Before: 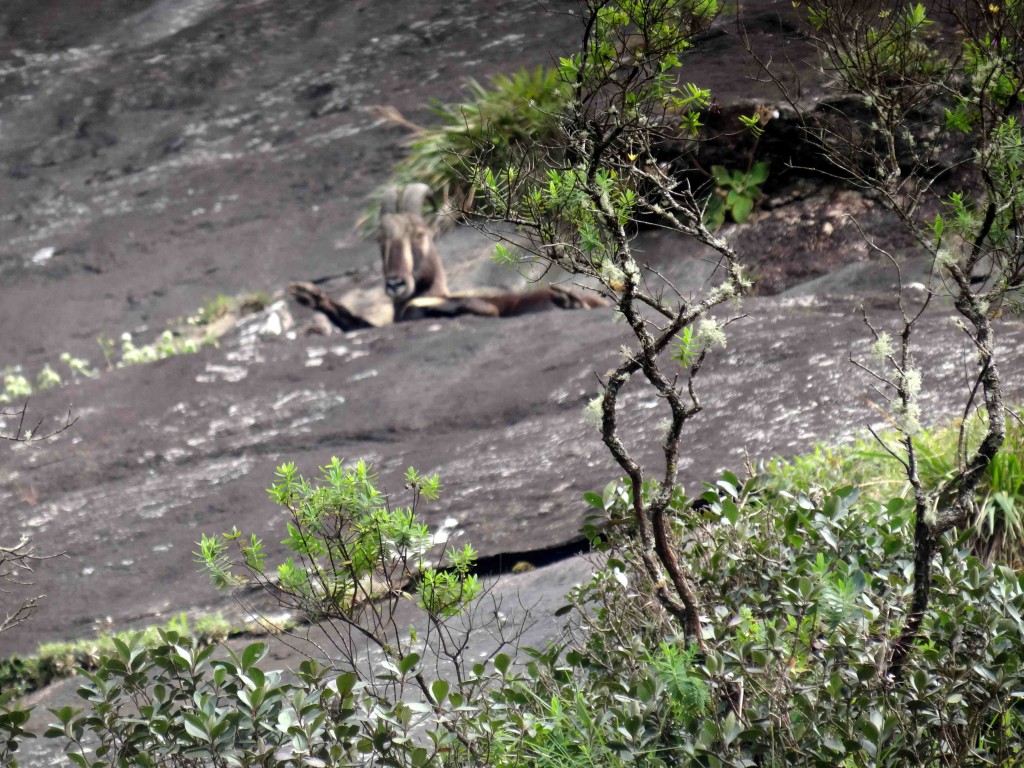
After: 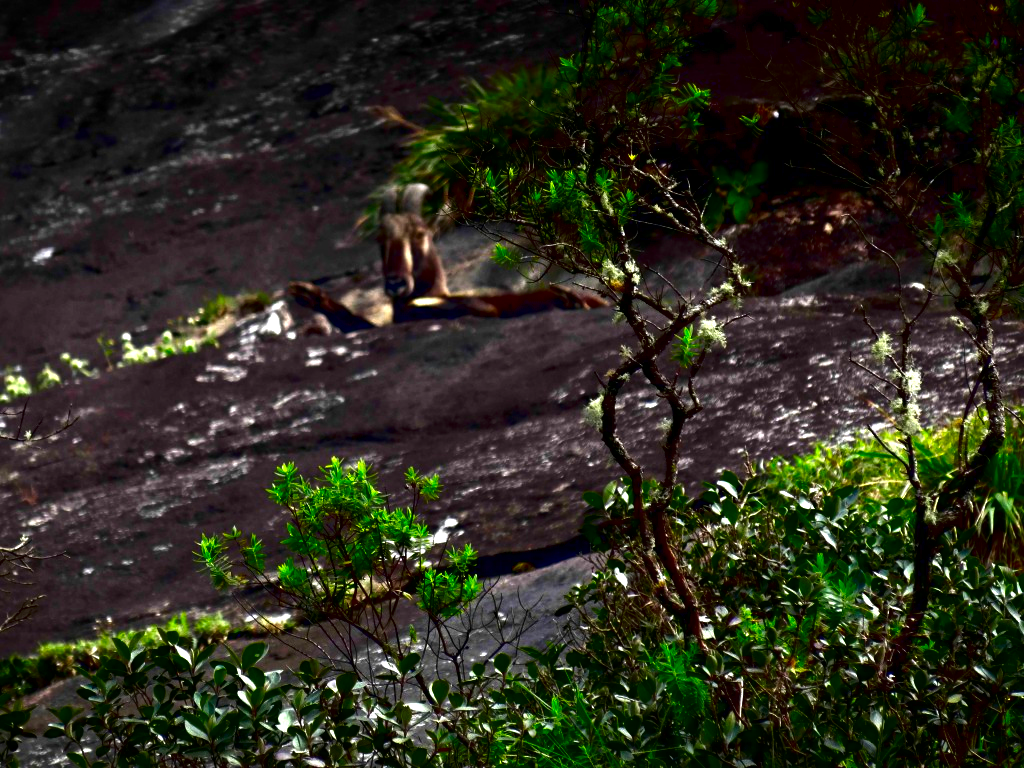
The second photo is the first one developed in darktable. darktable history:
exposure: exposure 0.207 EV, compensate highlight preservation false
white balance: emerald 1
contrast brightness saturation: brightness -1, saturation 1
local contrast: mode bilateral grid, contrast 20, coarseness 50, detail 120%, midtone range 0.2
